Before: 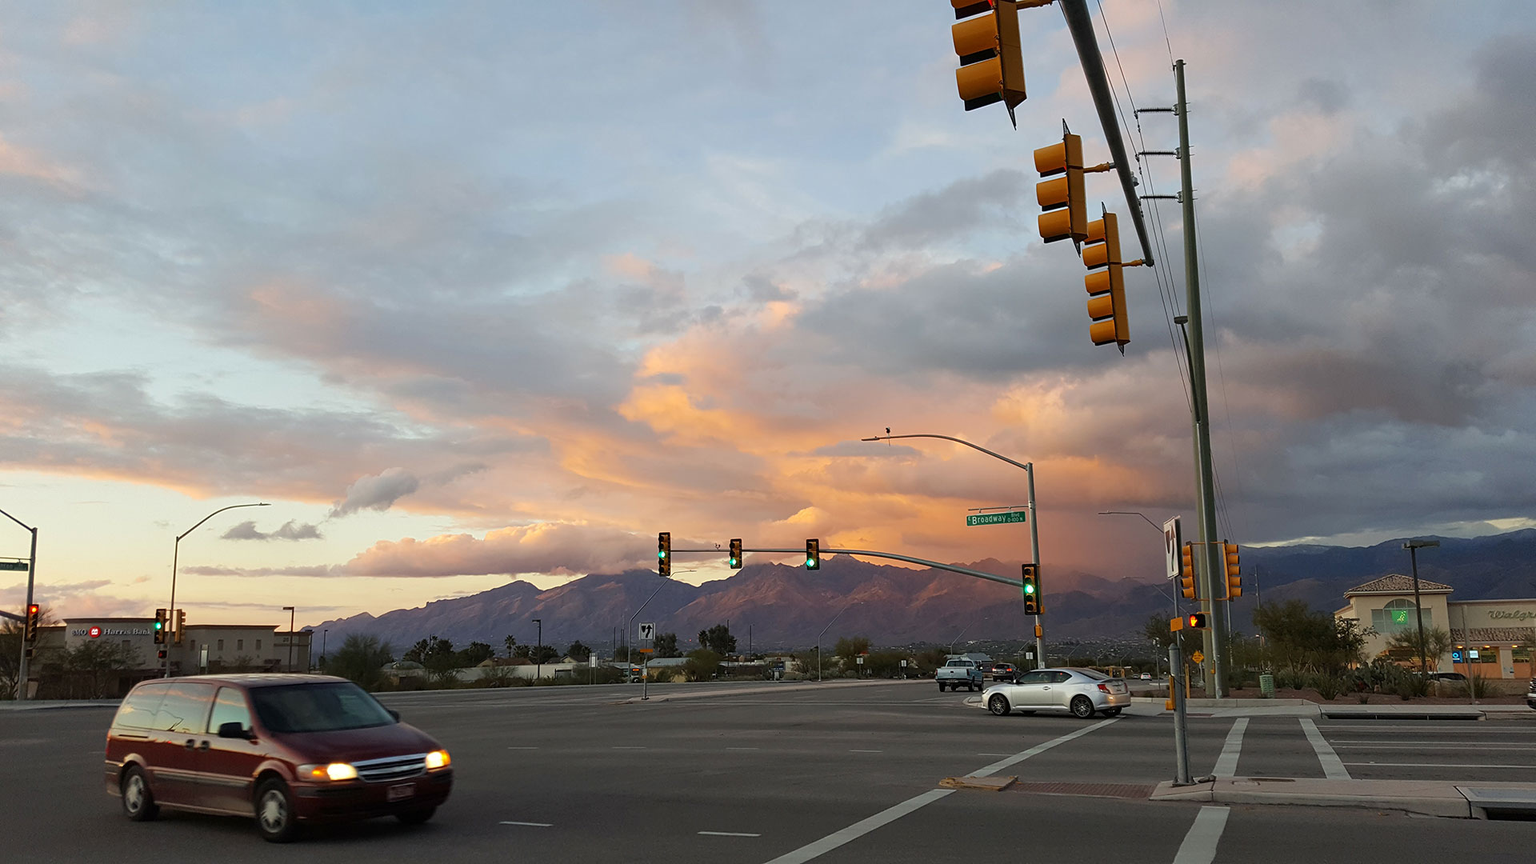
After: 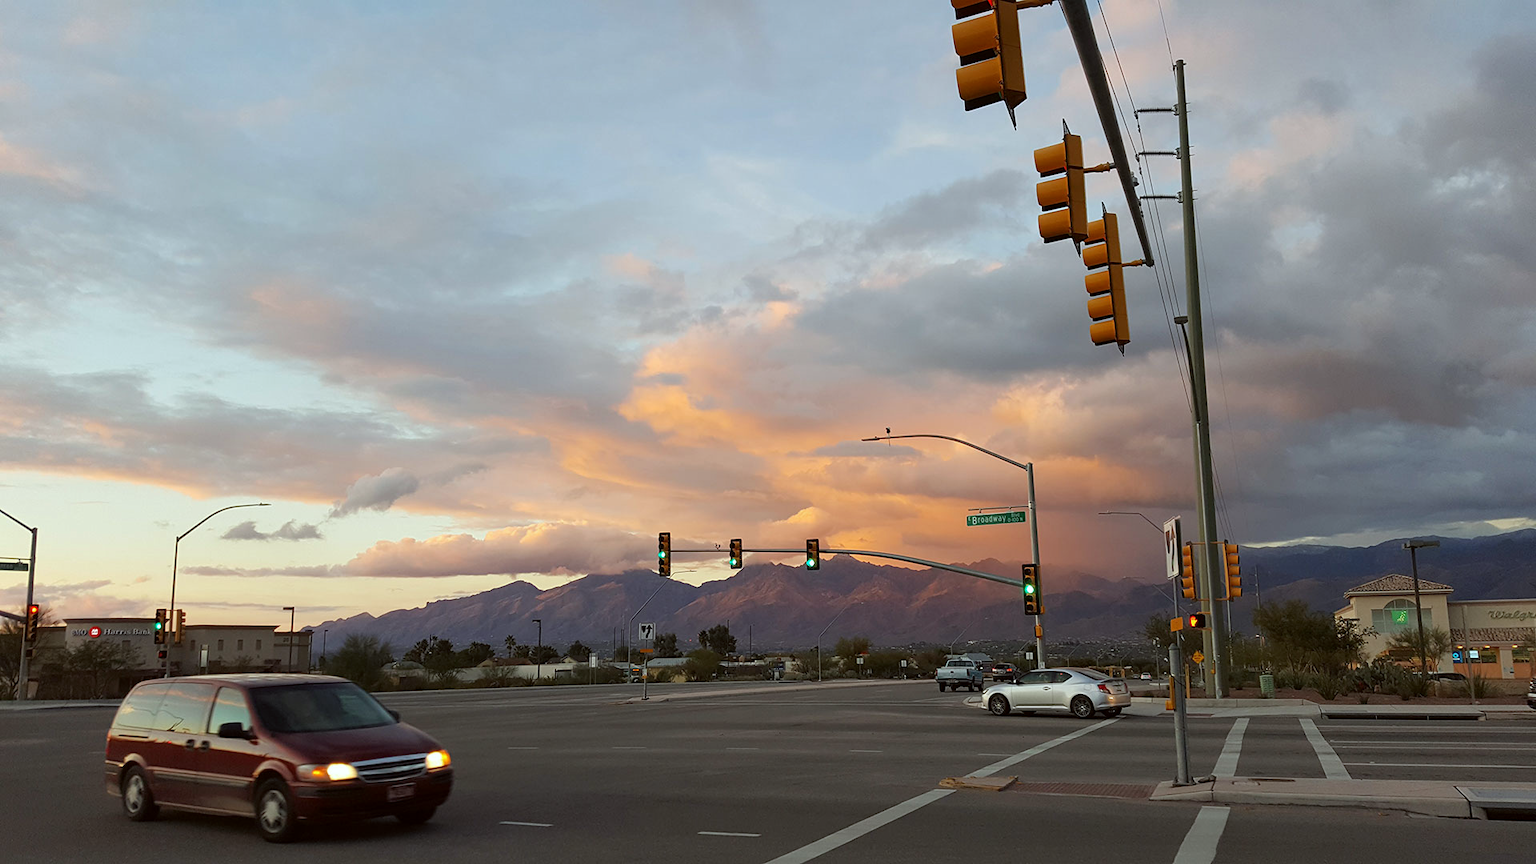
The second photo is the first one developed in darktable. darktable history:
color correction: highlights a* -2.73, highlights b* -2.09, shadows a* 2.41, shadows b* 2.73
